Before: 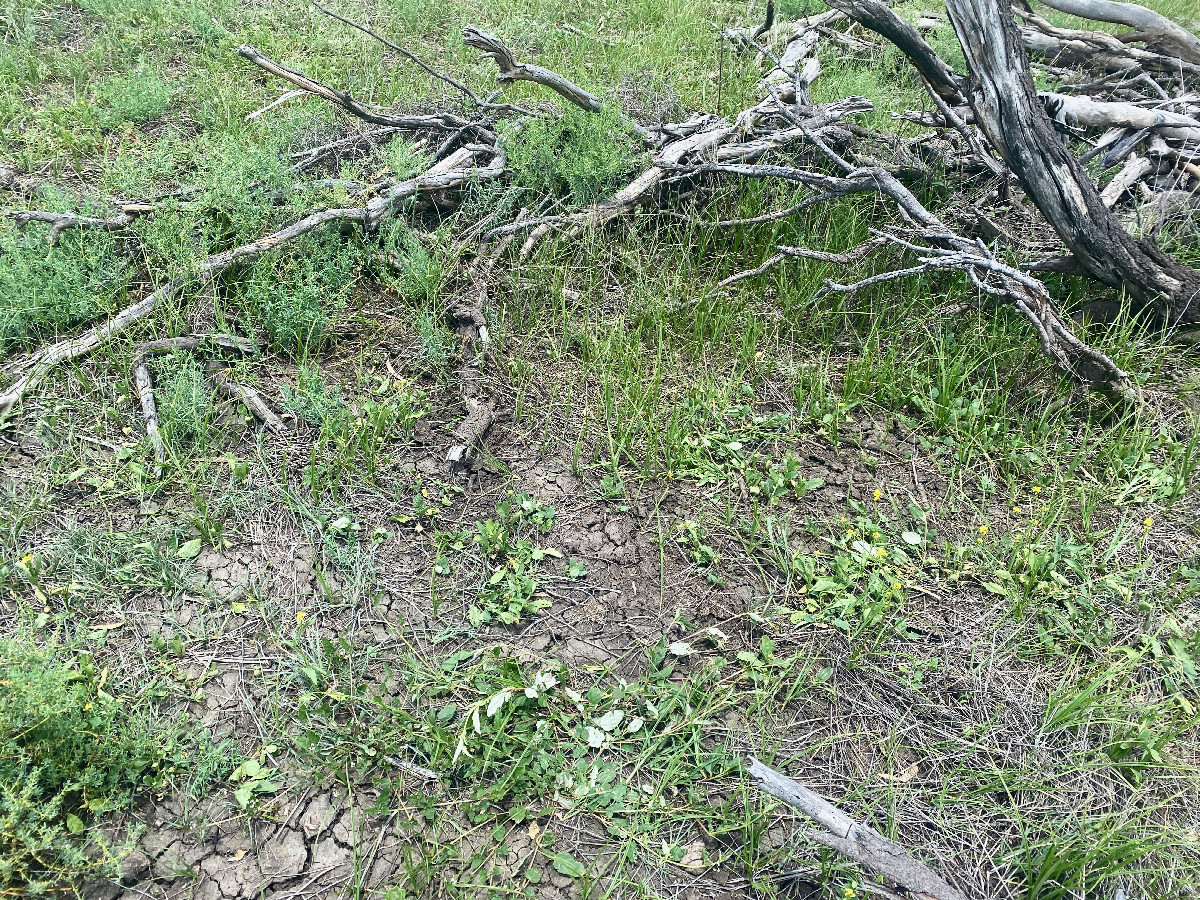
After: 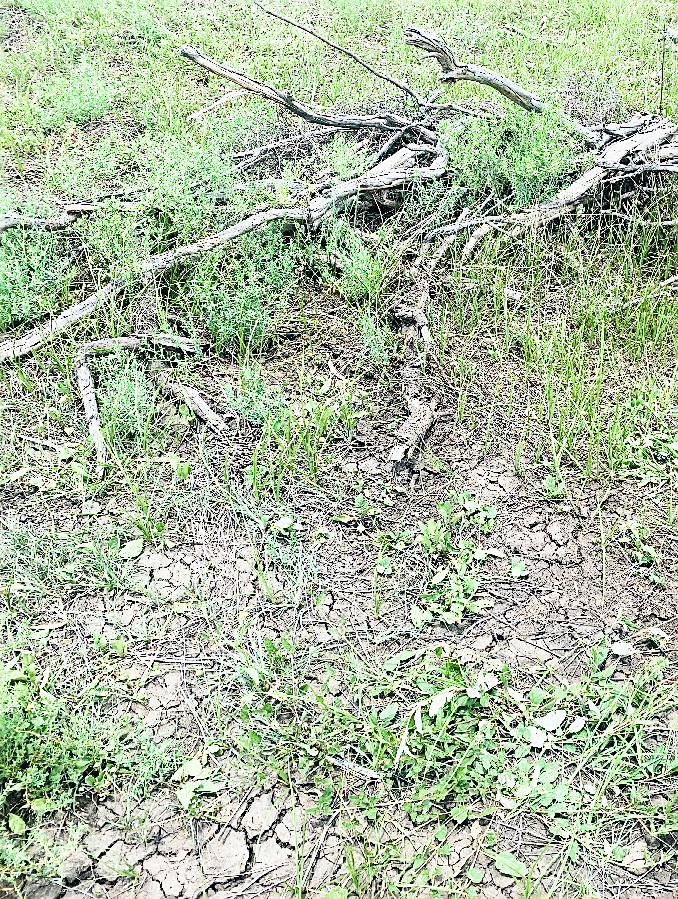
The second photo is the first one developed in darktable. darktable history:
color correction: highlights b* -0.047, saturation 0.994
sharpen: on, module defaults
exposure: exposure 0.489 EV, compensate highlight preservation false
filmic rgb: black relative exposure -7.65 EV, white relative exposure 4.56 EV, hardness 3.61, add noise in highlights 0.001, color science v3 (2019), use custom middle-gray values true, contrast in highlights soft
contrast brightness saturation: contrast 0.199, brightness 0.158, saturation 0.218
crop: left 4.896%, right 38.579%
tone equalizer: -8 EV -0.787 EV, -7 EV -0.667 EV, -6 EV -0.57 EV, -5 EV -0.407 EV, -3 EV 0.39 EV, -2 EV 0.6 EV, -1 EV 0.7 EV, +0 EV 0.779 EV
